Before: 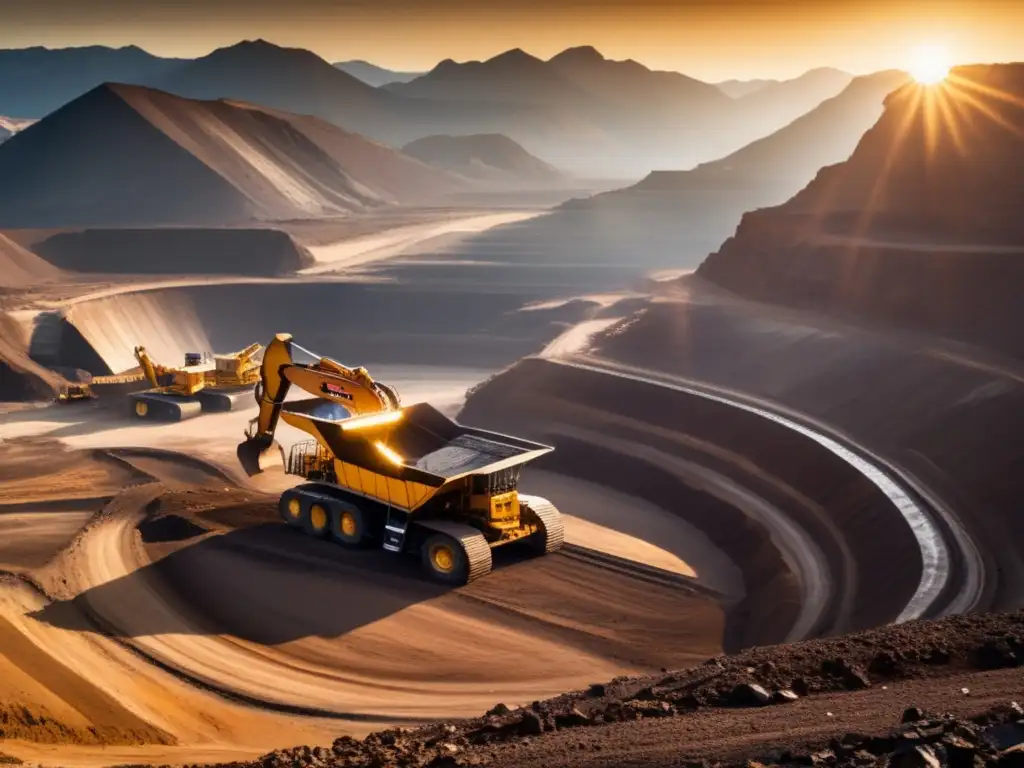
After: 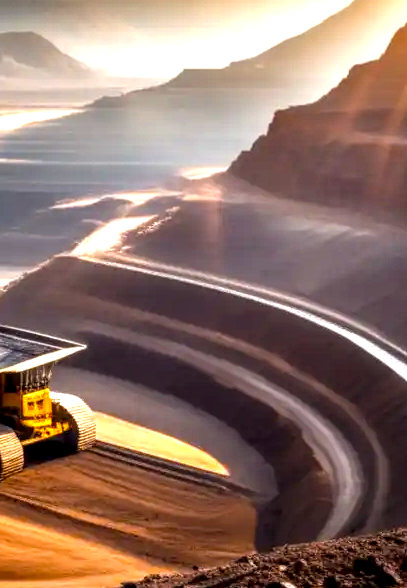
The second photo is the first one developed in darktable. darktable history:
local contrast: highlights 79%, shadows 56%, detail 175%, midtone range 0.428
exposure: exposure 0.781 EV, compensate highlight preservation false
crop: left 45.721%, top 13.393%, right 14.118%, bottom 10.01%
color balance rgb: linear chroma grading › global chroma 10%, perceptual saturation grading › global saturation 30%, global vibrance 10%
